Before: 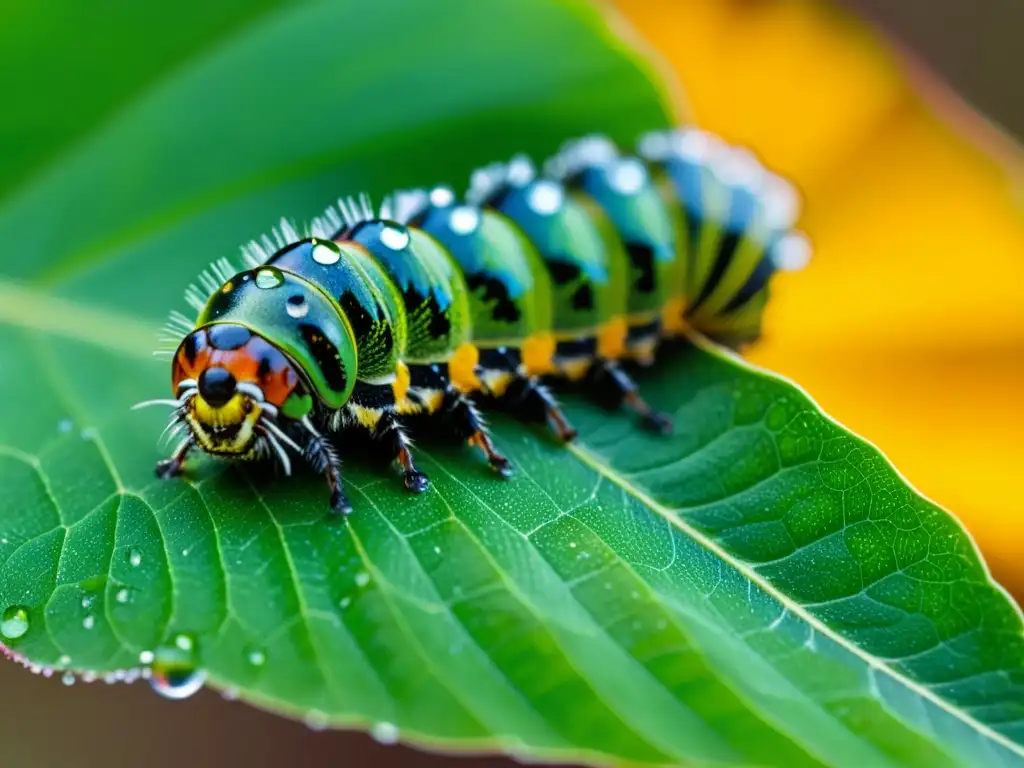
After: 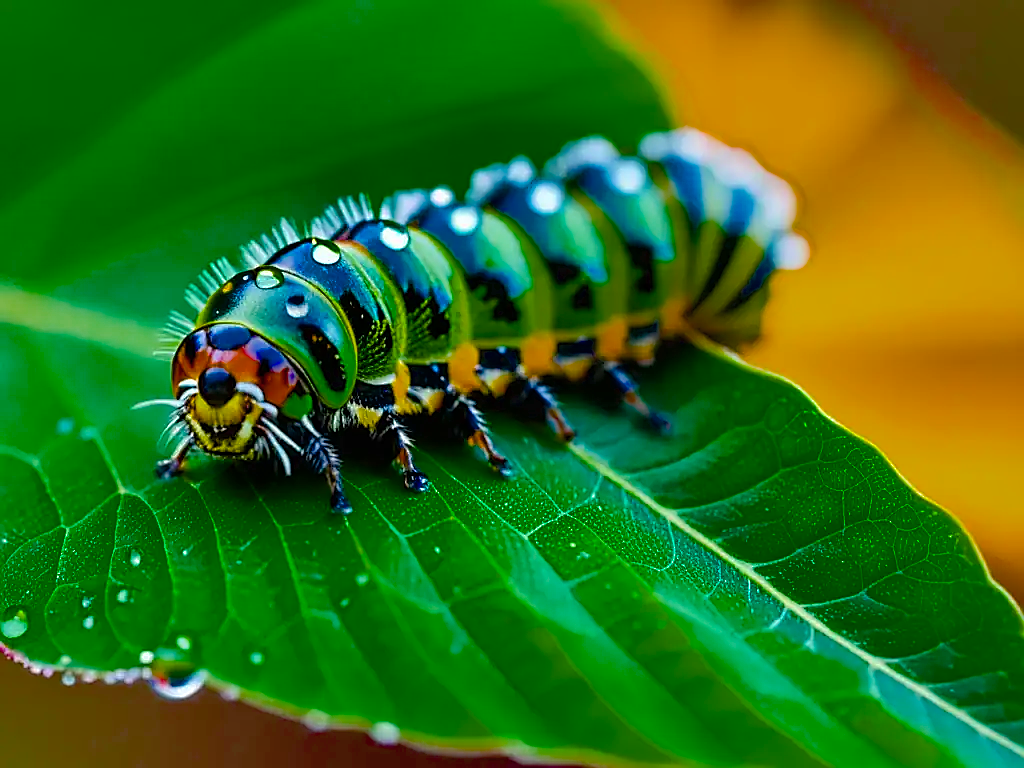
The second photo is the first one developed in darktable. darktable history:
color balance rgb: power › hue 329.19°, perceptual saturation grading › global saturation 36.329%, perceptual saturation grading › shadows 35.918%, saturation formula JzAzBz (2021)
sharpen: radius 1.427, amount 1.242, threshold 0.786
shadows and highlights: on, module defaults
